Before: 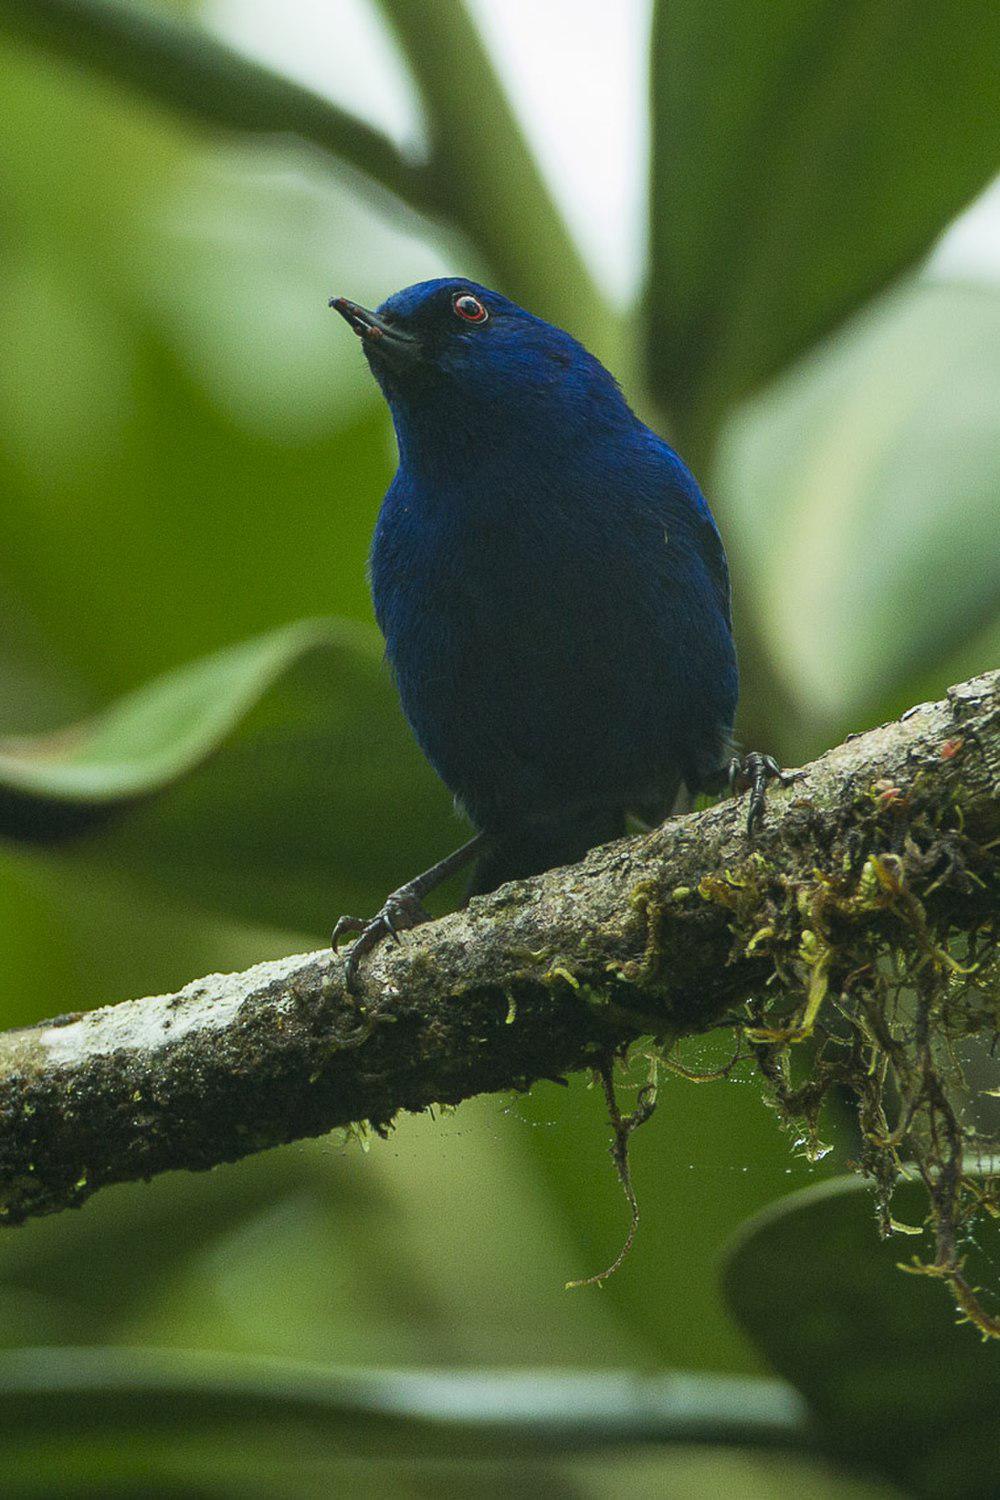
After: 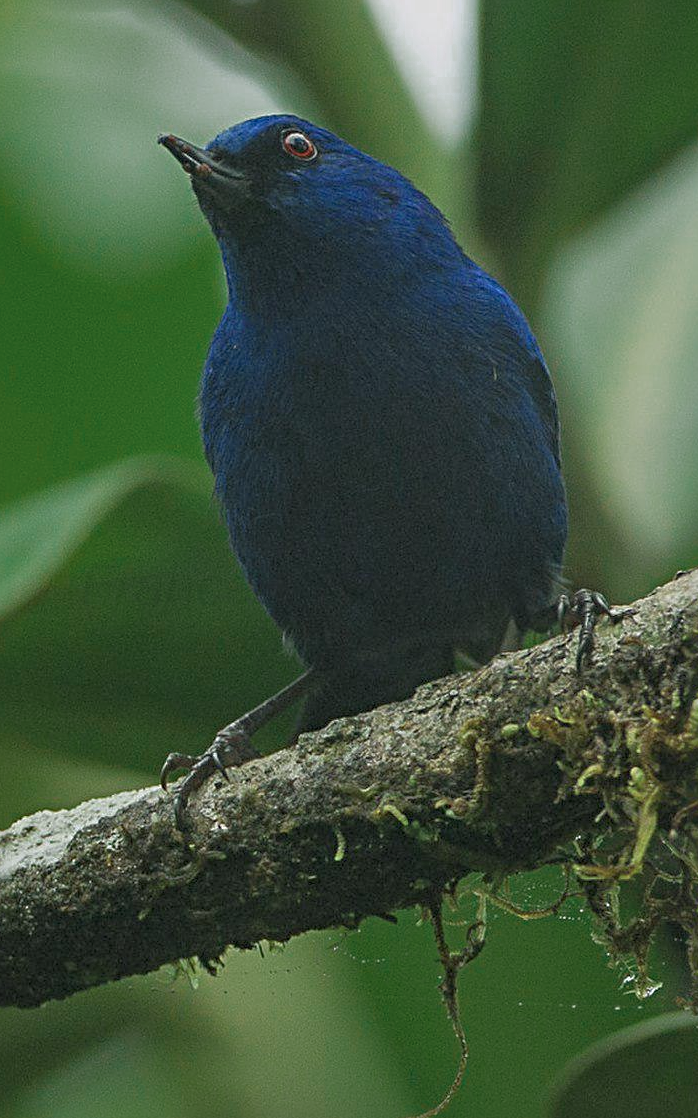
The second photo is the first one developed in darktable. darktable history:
tone equalizer: -8 EV 0.261 EV, -7 EV 0.455 EV, -6 EV 0.385 EV, -5 EV 0.234 EV, -3 EV -0.275 EV, -2 EV -0.444 EV, -1 EV -0.398 EV, +0 EV -0.259 EV, edges refinement/feathering 500, mask exposure compensation -1.57 EV, preserve details no
color zones: curves: ch0 [(0, 0.5) (0.125, 0.4) (0.25, 0.5) (0.375, 0.4) (0.5, 0.4) (0.625, 0.6) (0.75, 0.6) (0.875, 0.5)]; ch1 [(0, 0.4) (0.125, 0.5) (0.25, 0.4) (0.375, 0.4) (0.5, 0.4) (0.625, 0.4) (0.75, 0.5) (0.875, 0.4)]; ch2 [(0, 0.6) (0.125, 0.5) (0.25, 0.5) (0.375, 0.6) (0.5, 0.6) (0.625, 0.5) (0.75, 0.5) (0.875, 0.5)]
sharpen: radius 4.882
crop and rotate: left 17.137%, top 10.931%, right 13.062%, bottom 14.527%
